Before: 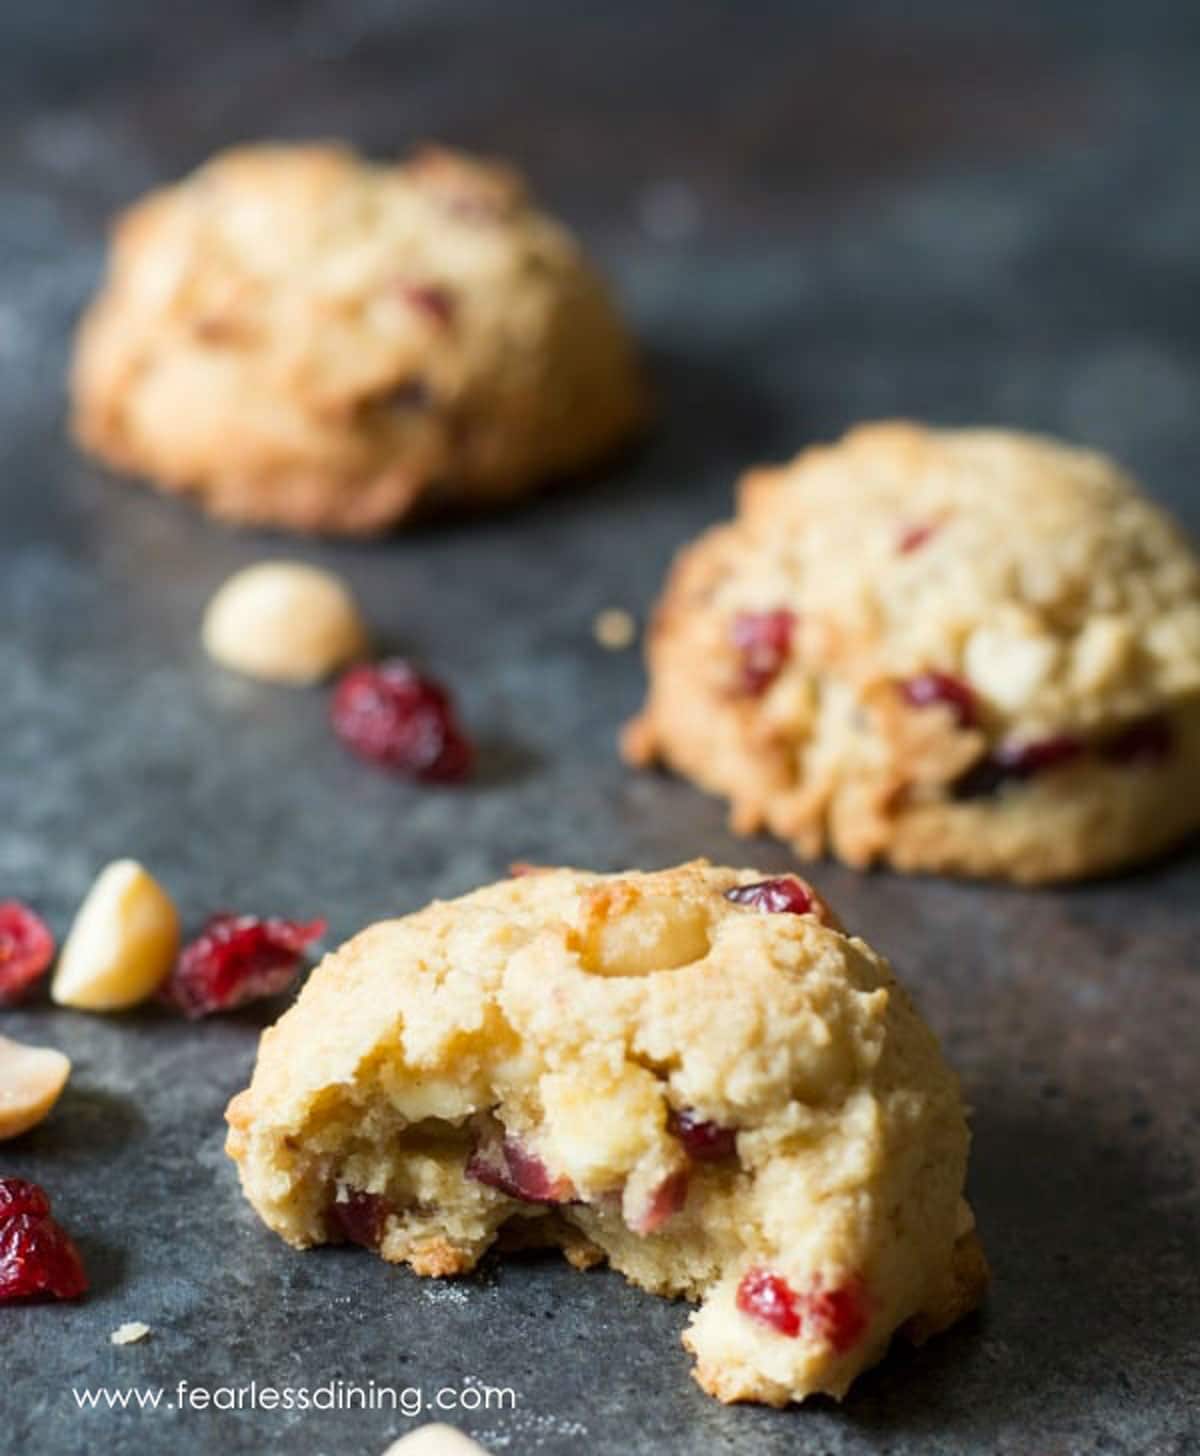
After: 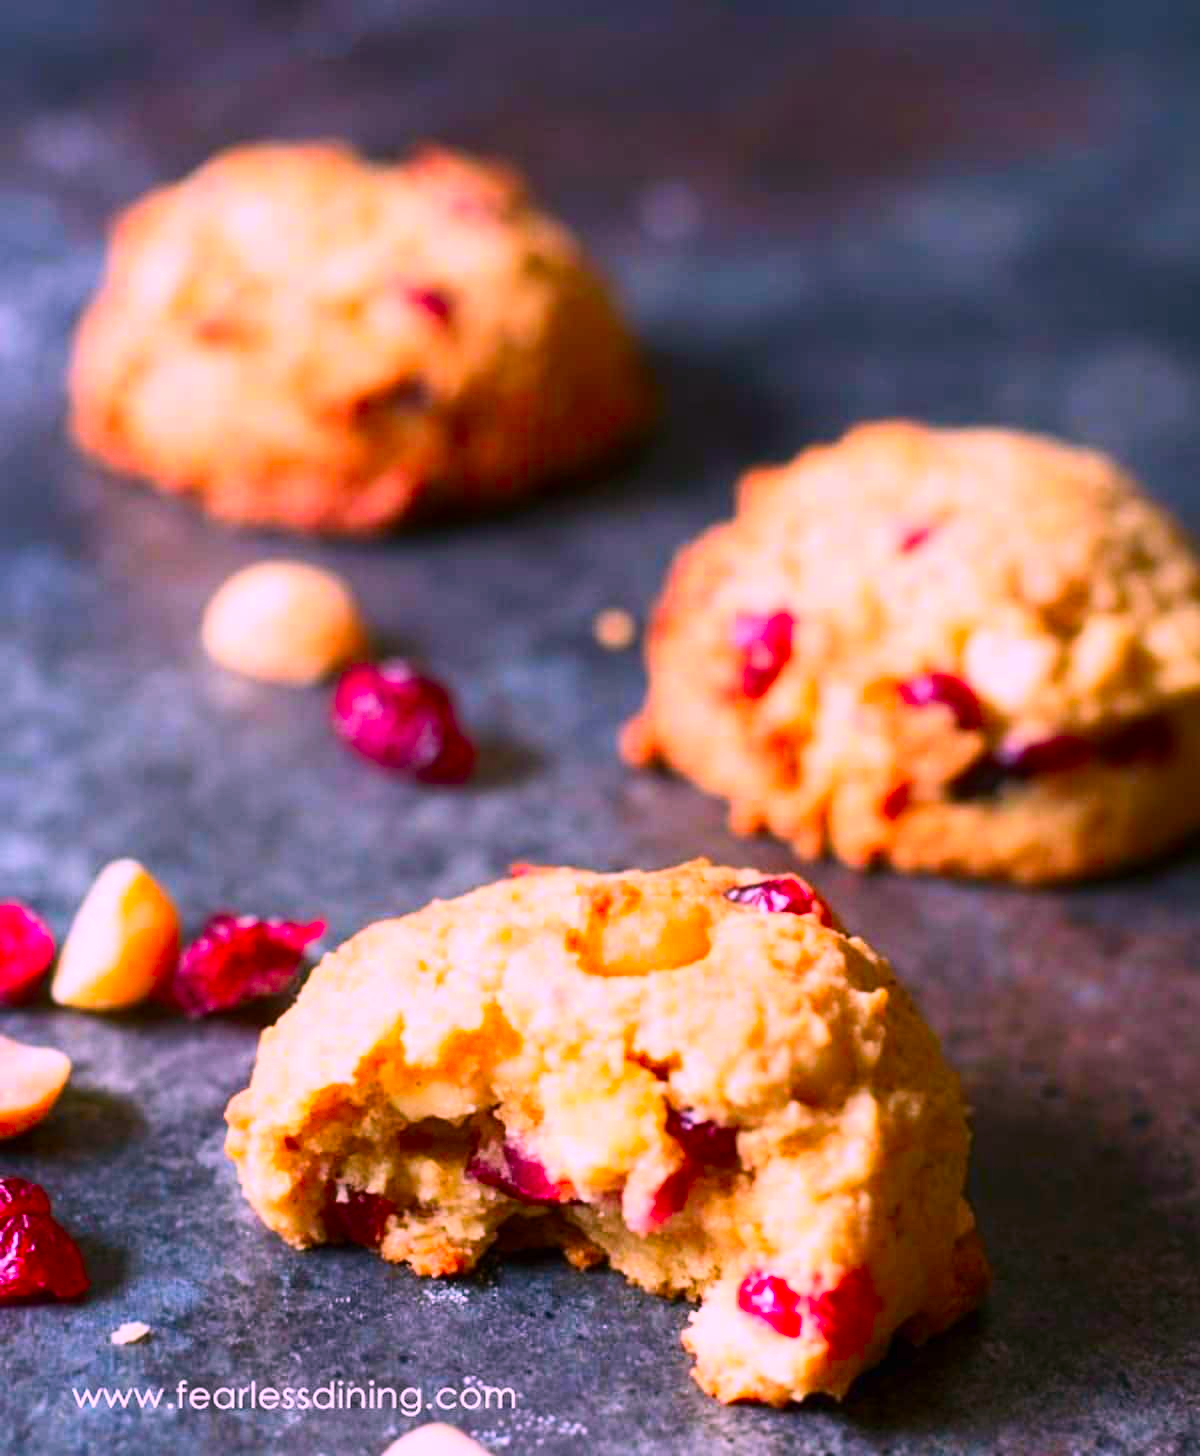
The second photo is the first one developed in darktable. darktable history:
color correction: highlights a* 18.95, highlights b* -11.28, saturation 1.65
color zones: curves: ch2 [(0, 0.5) (0.143, 0.5) (0.286, 0.489) (0.415, 0.421) (0.571, 0.5) (0.714, 0.5) (0.857, 0.5) (1, 0.5)]
contrast brightness saturation: contrast 0.23, brightness 0.104, saturation 0.294
